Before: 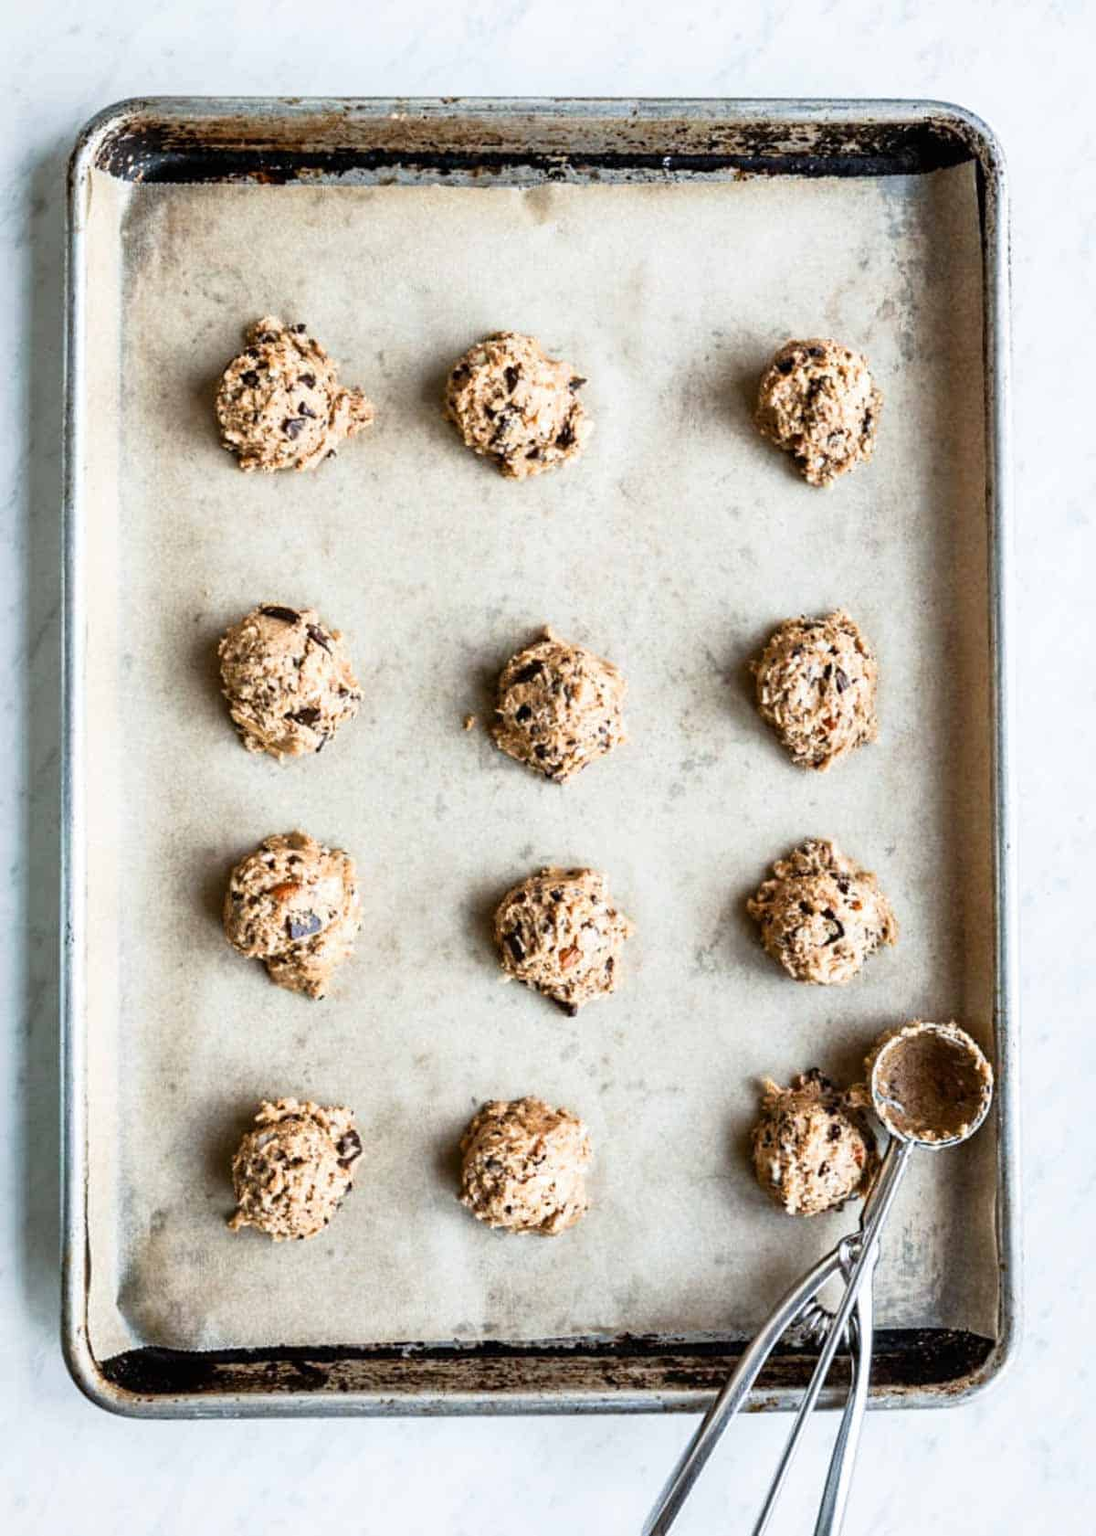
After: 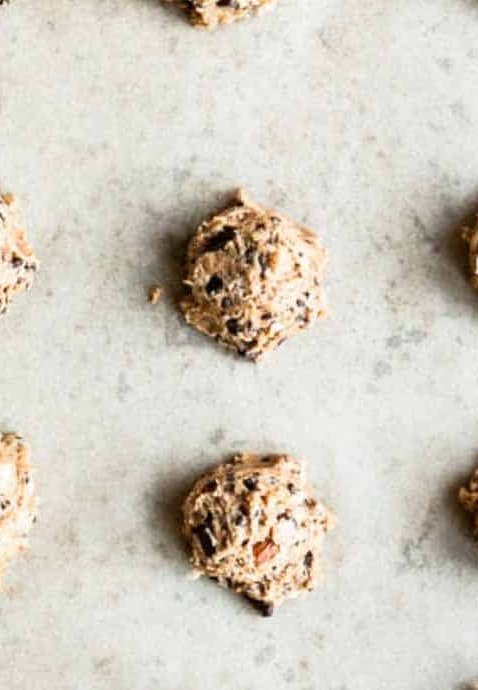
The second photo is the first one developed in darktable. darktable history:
crop: left 29.972%, top 29.508%, right 30.154%, bottom 29.444%
